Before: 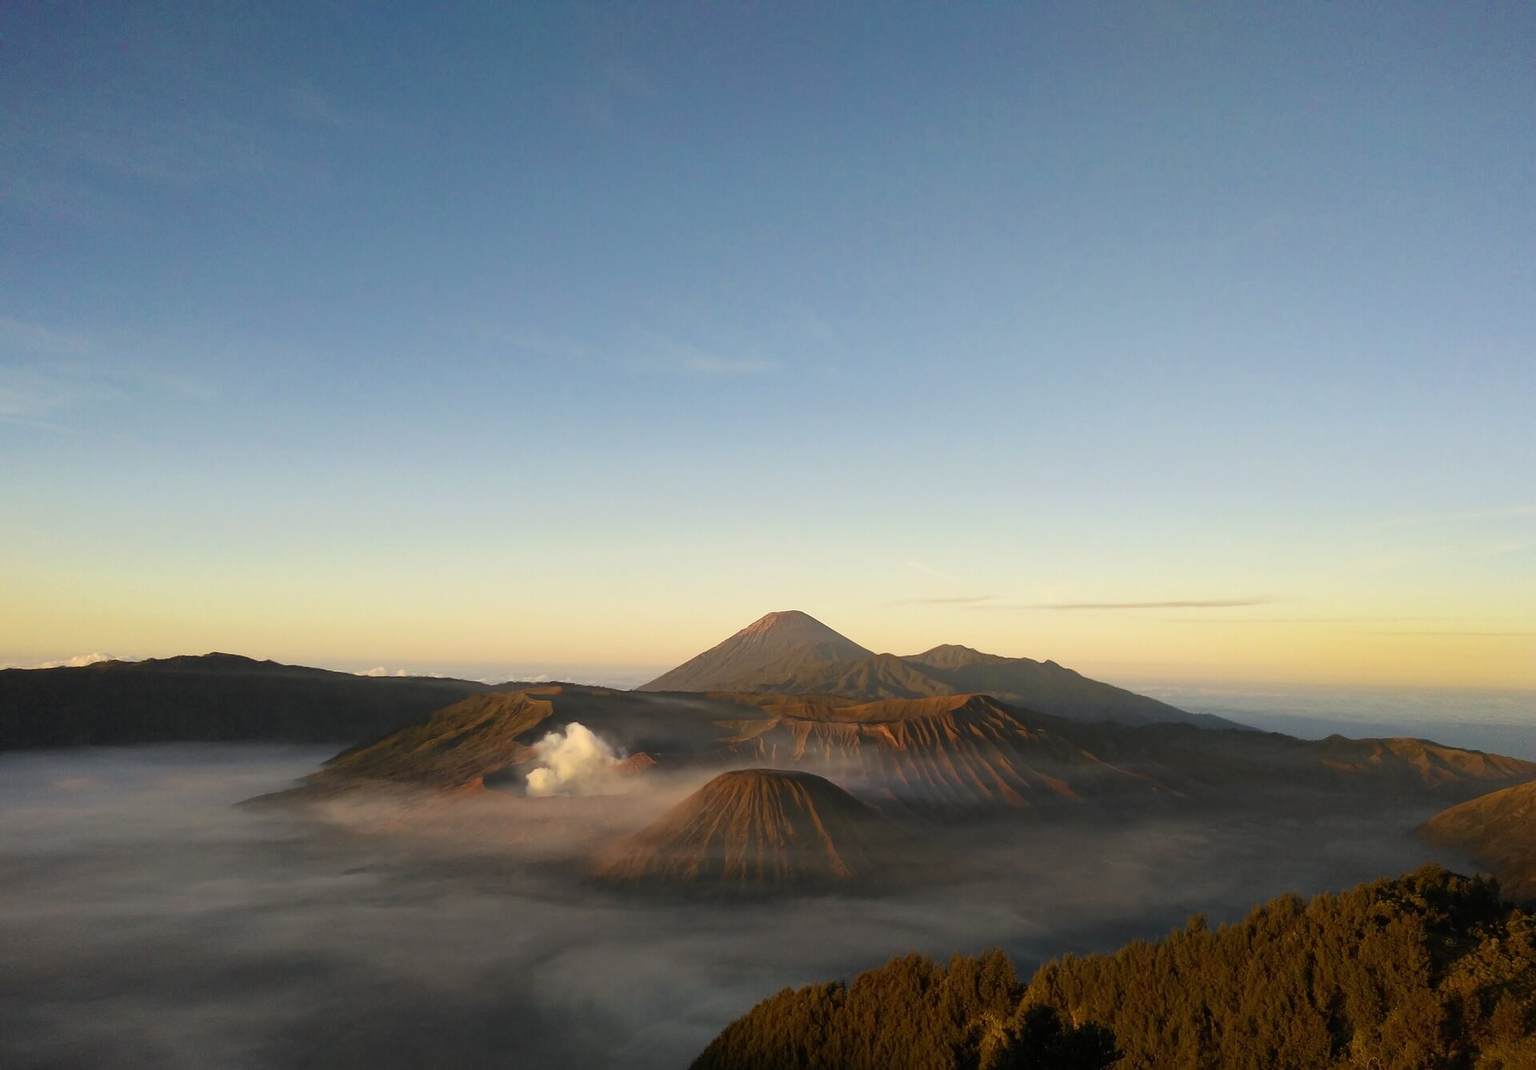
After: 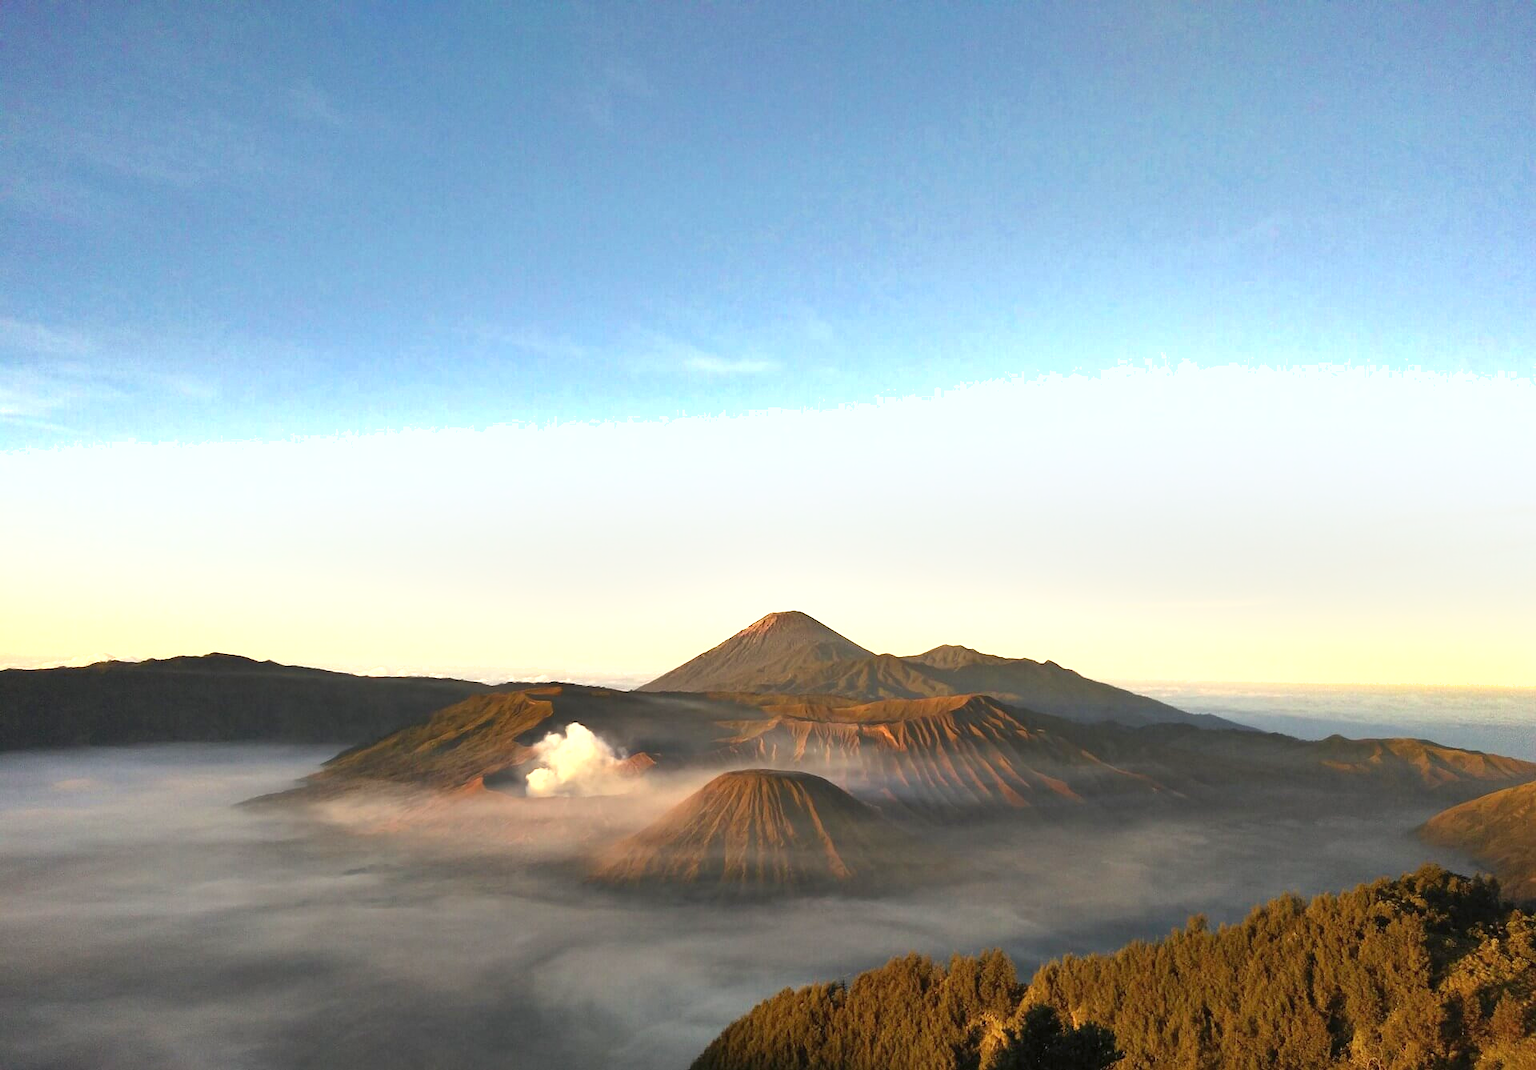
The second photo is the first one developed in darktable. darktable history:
shadows and highlights: soften with gaussian
exposure: black level correction 0, exposure 1.2 EV, compensate exposure bias true, compensate highlight preservation false
